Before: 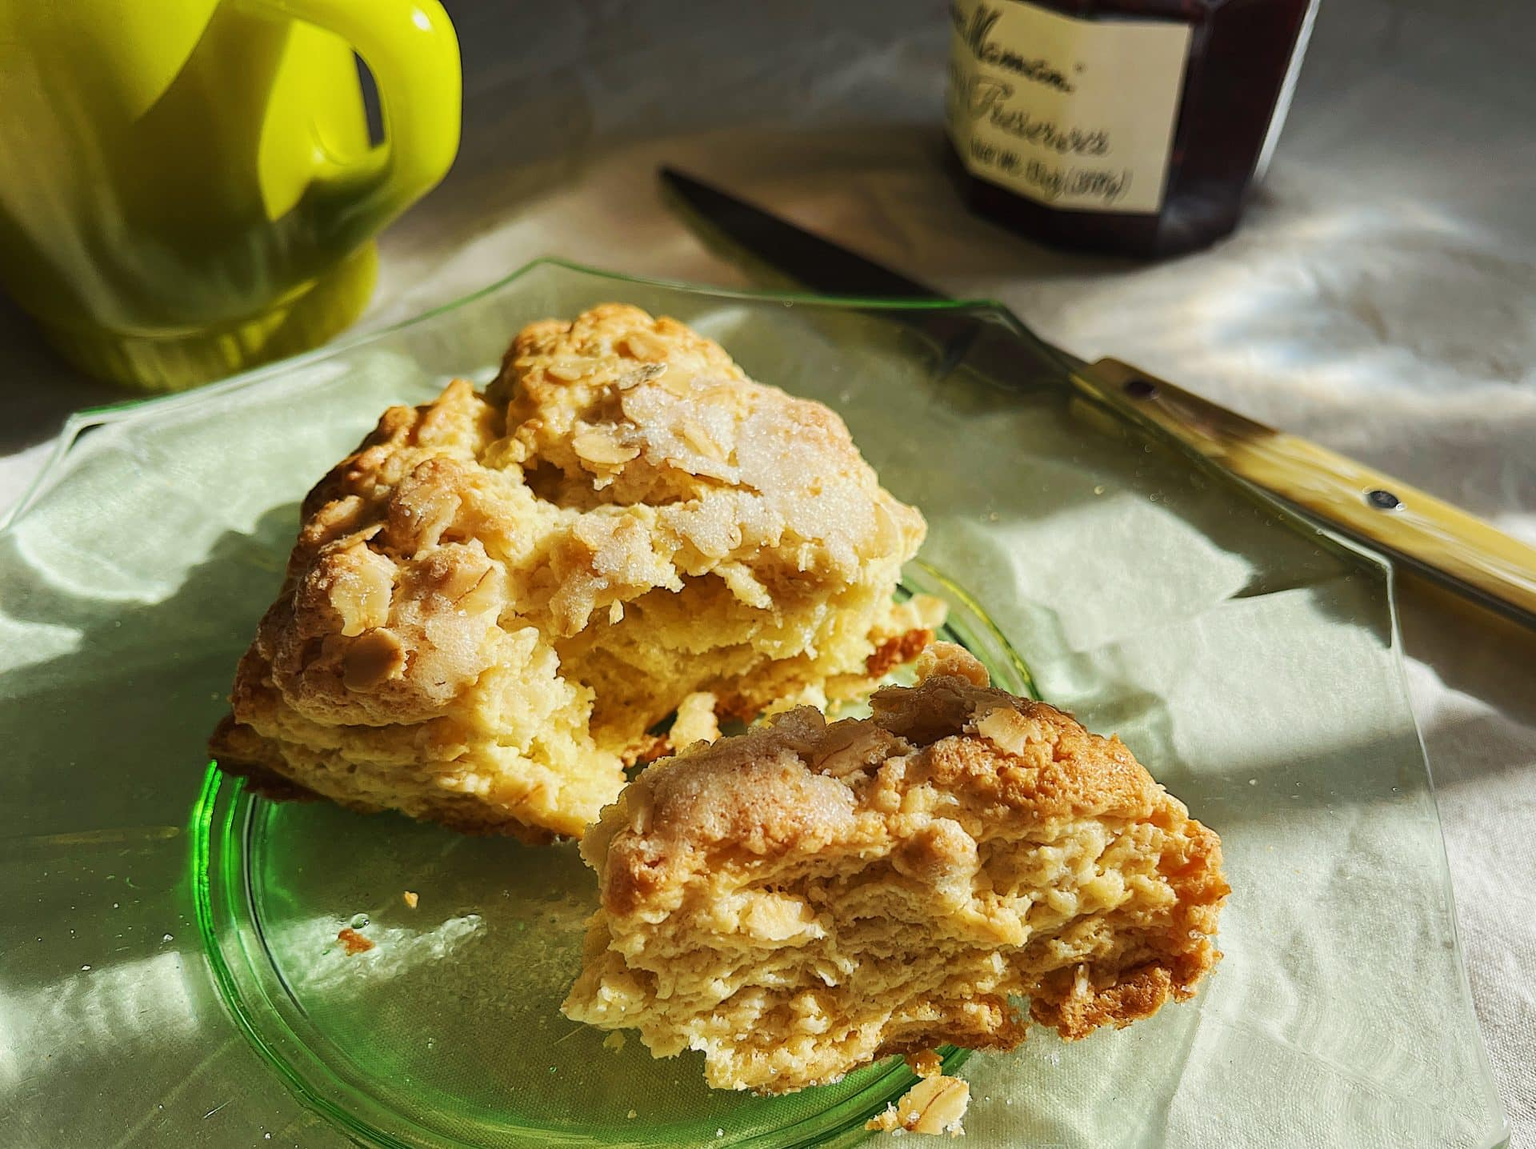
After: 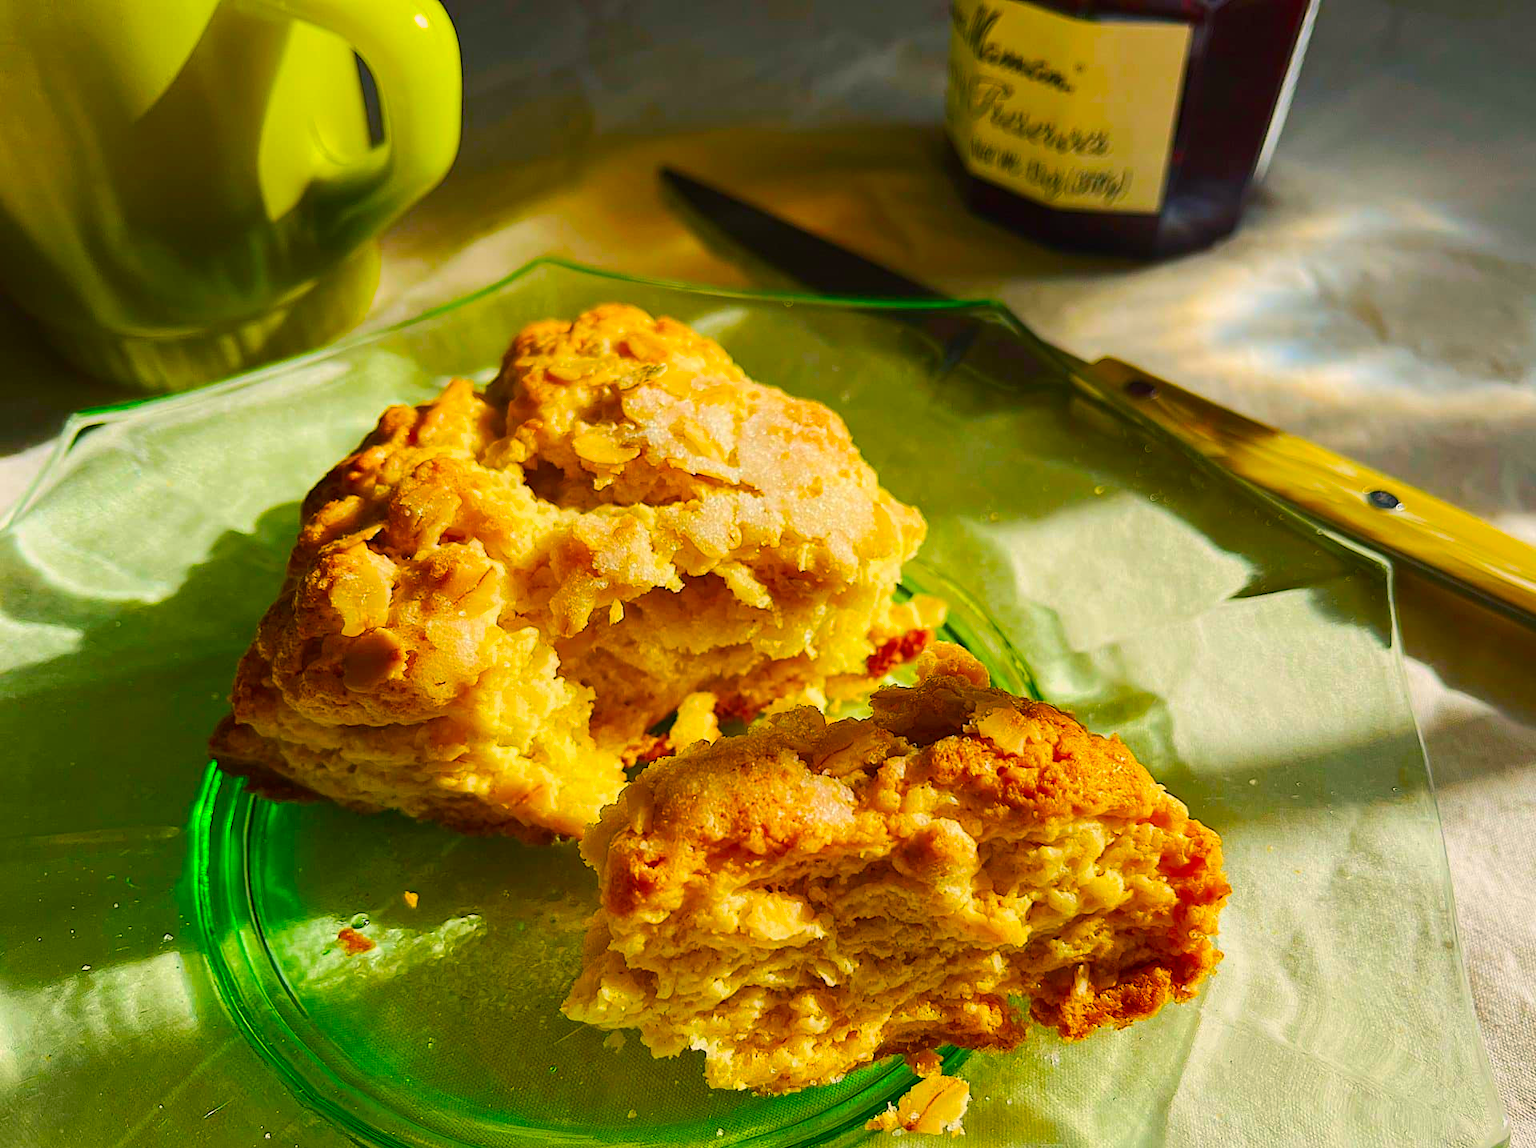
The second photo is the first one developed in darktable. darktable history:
color balance rgb: shadows lift › chroma 2.028%, shadows lift › hue 249.42°, highlights gain › chroma 1.617%, highlights gain › hue 54.83°, linear chroma grading › global chroma 15.037%, perceptual saturation grading › global saturation 29.693%, global vibrance 20%
contrast brightness saturation: saturation 0.482
